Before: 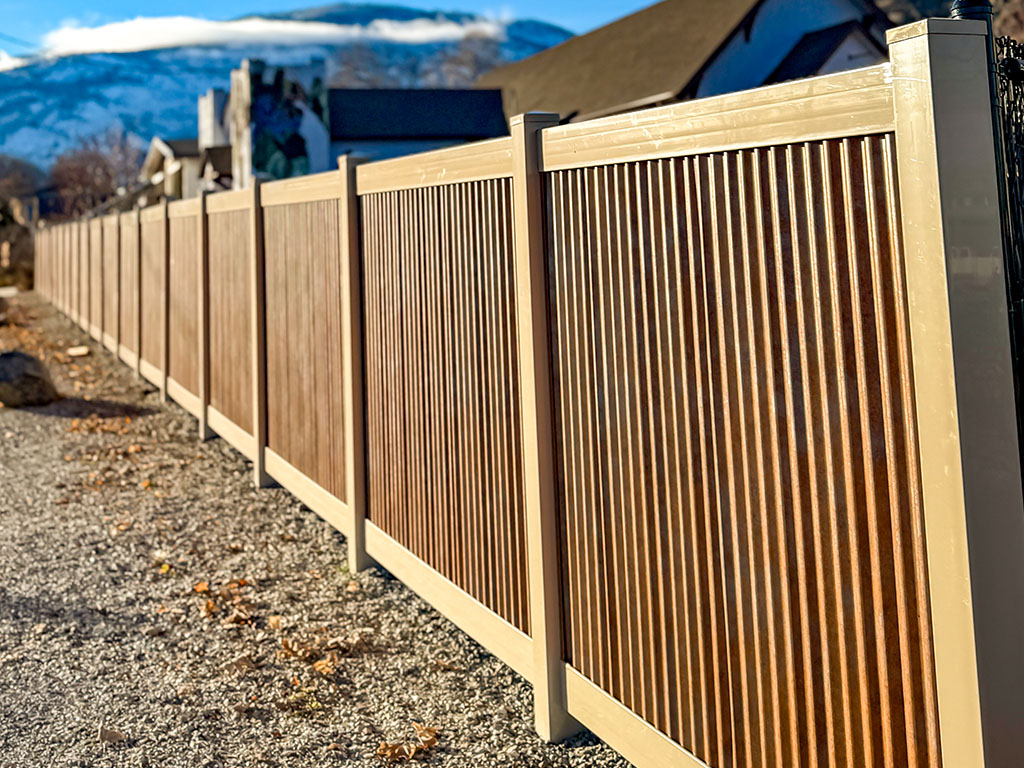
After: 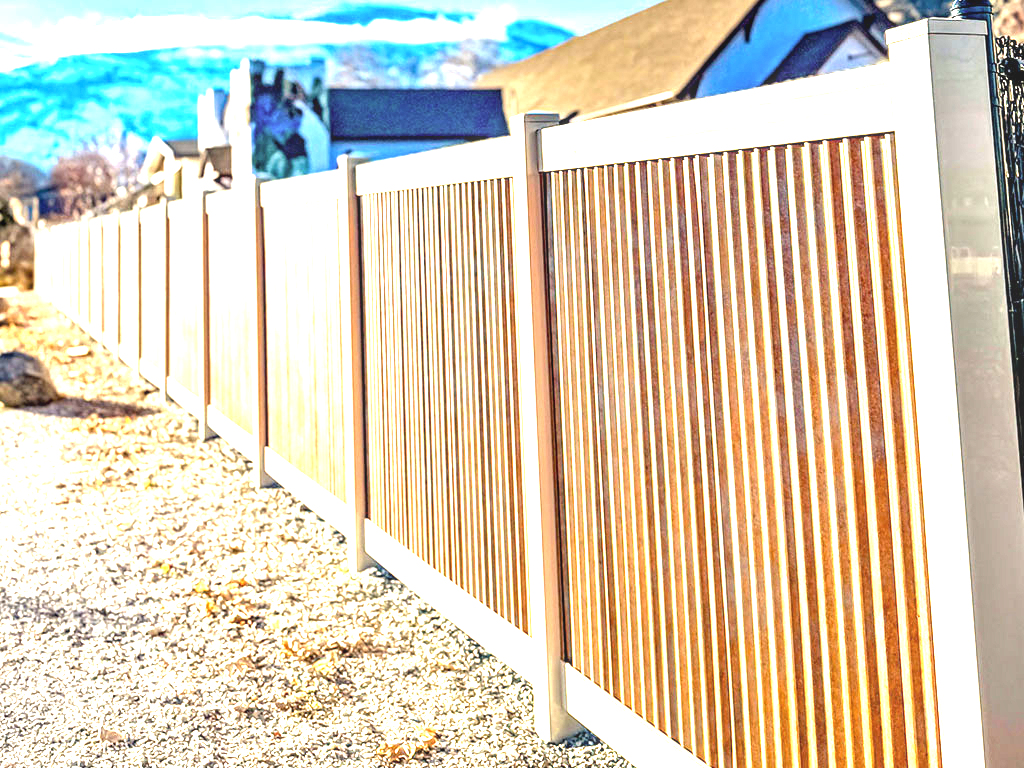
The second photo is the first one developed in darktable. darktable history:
tone equalizer: -8 EV -0.453 EV, -7 EV -0.418 EV, -6 EV -0.295 EV, -5 EV -0.209 EV, -3 EV 0.222 EV, -2 EV 0.315 EV, -1 EV 0.414 EV, +0 EV 0.401 EV
local contrast: on, module defaults
exposure: exposure 2.047 EV, compensate highlight preservation false
